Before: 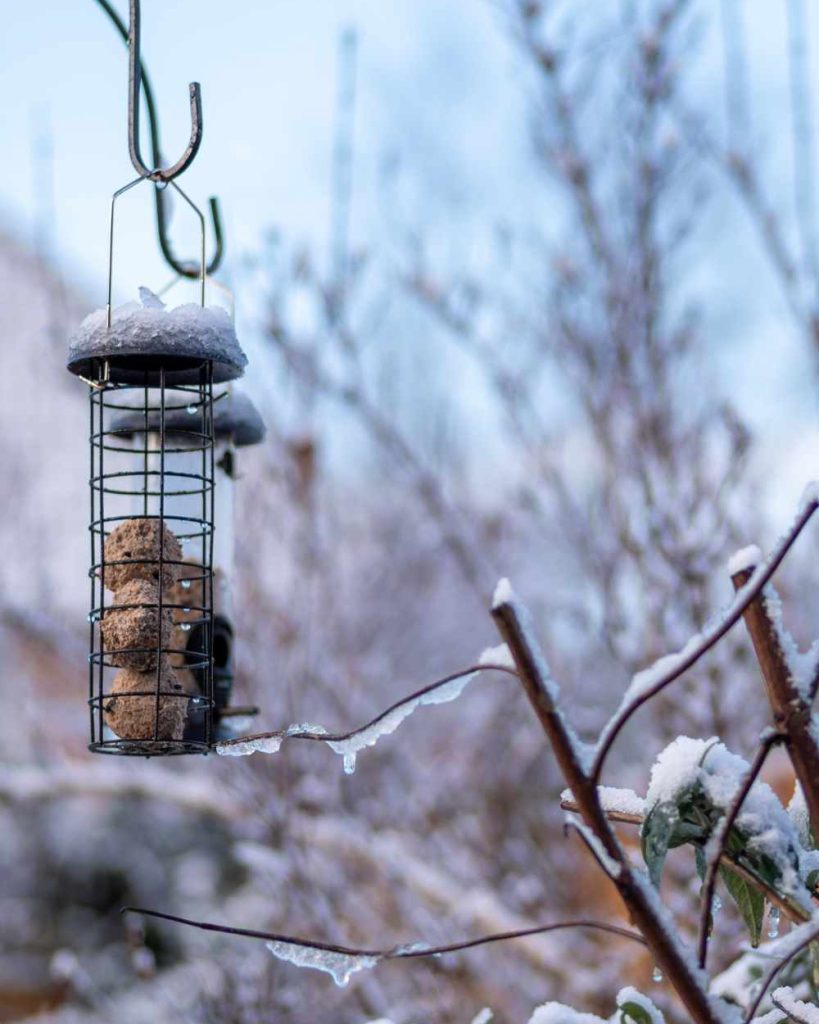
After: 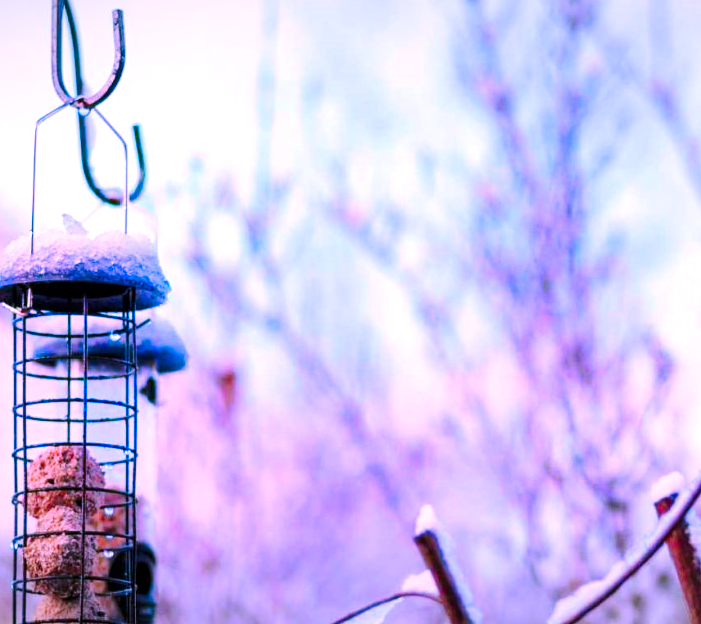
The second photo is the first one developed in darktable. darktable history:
color balance rgb: highlights gain › chroma 2.038%, highlights gain › hue 294.3°, perceptual saturation grading › global saturation 29.79%, global vibrance 14.352%
exposure: black level correction 0, exposure 0.697 EV, compensate highlight preservation false
tone equalizer: -8 EV -1.85 EV, -7 EV -1.14 EV, -6 EV -1.59 EV
color correction: highlights a* 19.26, highlights b* -12.29, saturation 1.67
color calibration: x 0.366, y 0.379, temperature 4389.62 K
vignetting: fall-off start 98%, fall-off radius 100.22%, width/height ratio 1.427
tone curve: curves: ch0 [(0, 0) (0.126, 0.086) (0.338, 0.307) (0.494, 0.531) (0.703, 0.762) (1, 1)]; ch1 [(0, 0) (0.346, 0.324) (0.45, 0.426) (0.5, 0.5) (0.522, 0.517) (0.55, 0.578) (1, 1)]; ch2 [(0, 0) (0.44, 0.424) (0.501, 0.499) (0.554, 0.554) (0.622, 0.667) (0.707, 0.746) (1, 1)], preserve colors none
crop and rotate: left 9.46%, top 7.175%, right 4.889%, bottom 31.863%
